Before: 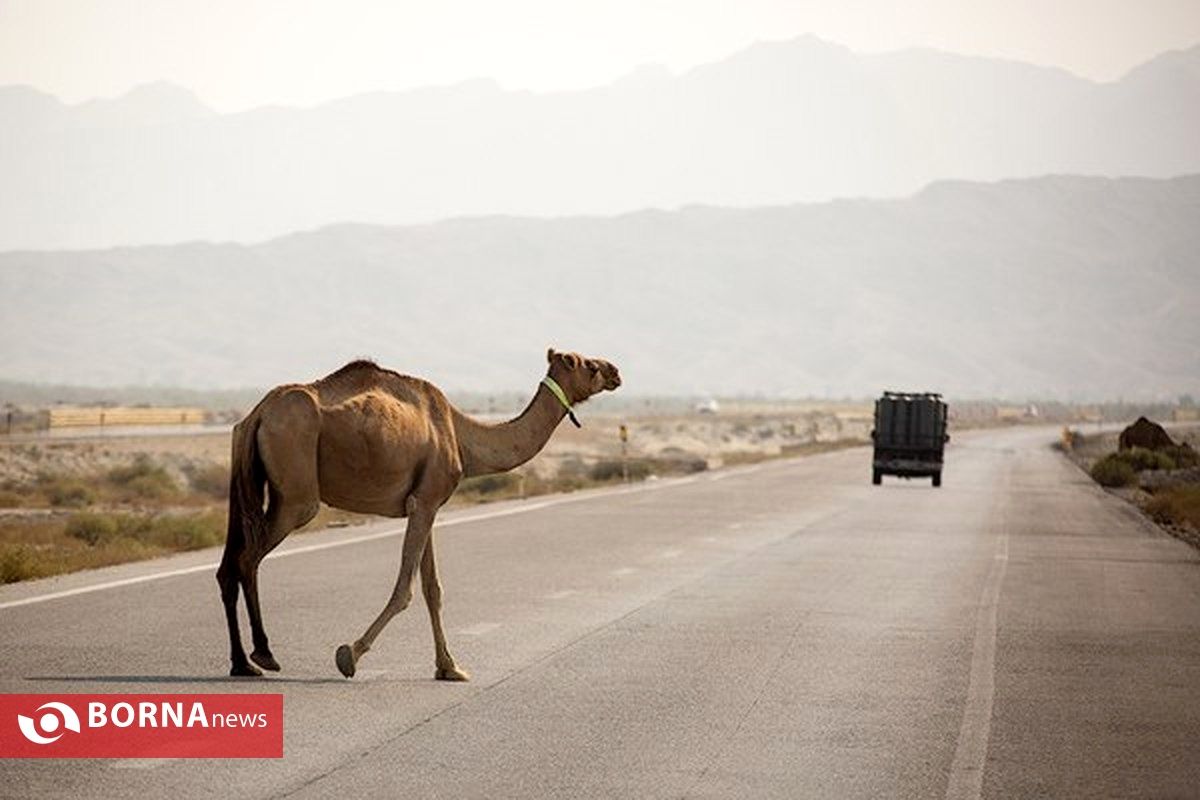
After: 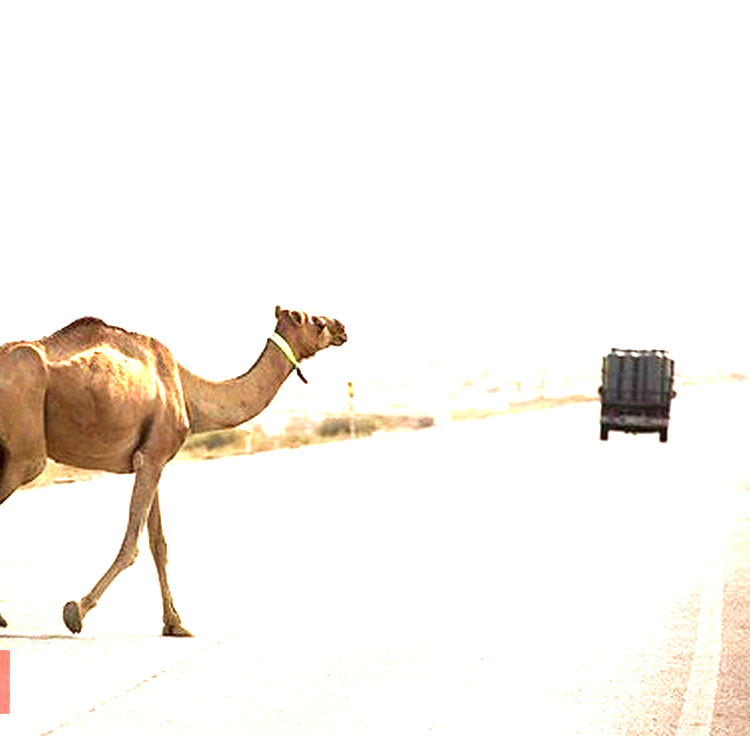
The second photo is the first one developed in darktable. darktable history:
exposure: exposure 1.996 EV, compensate highlight preservation false
velvia: strength 26.56%
crop and rotate: left 22.766%, top 5.624%, right 14.655%, bottom 2.366%
